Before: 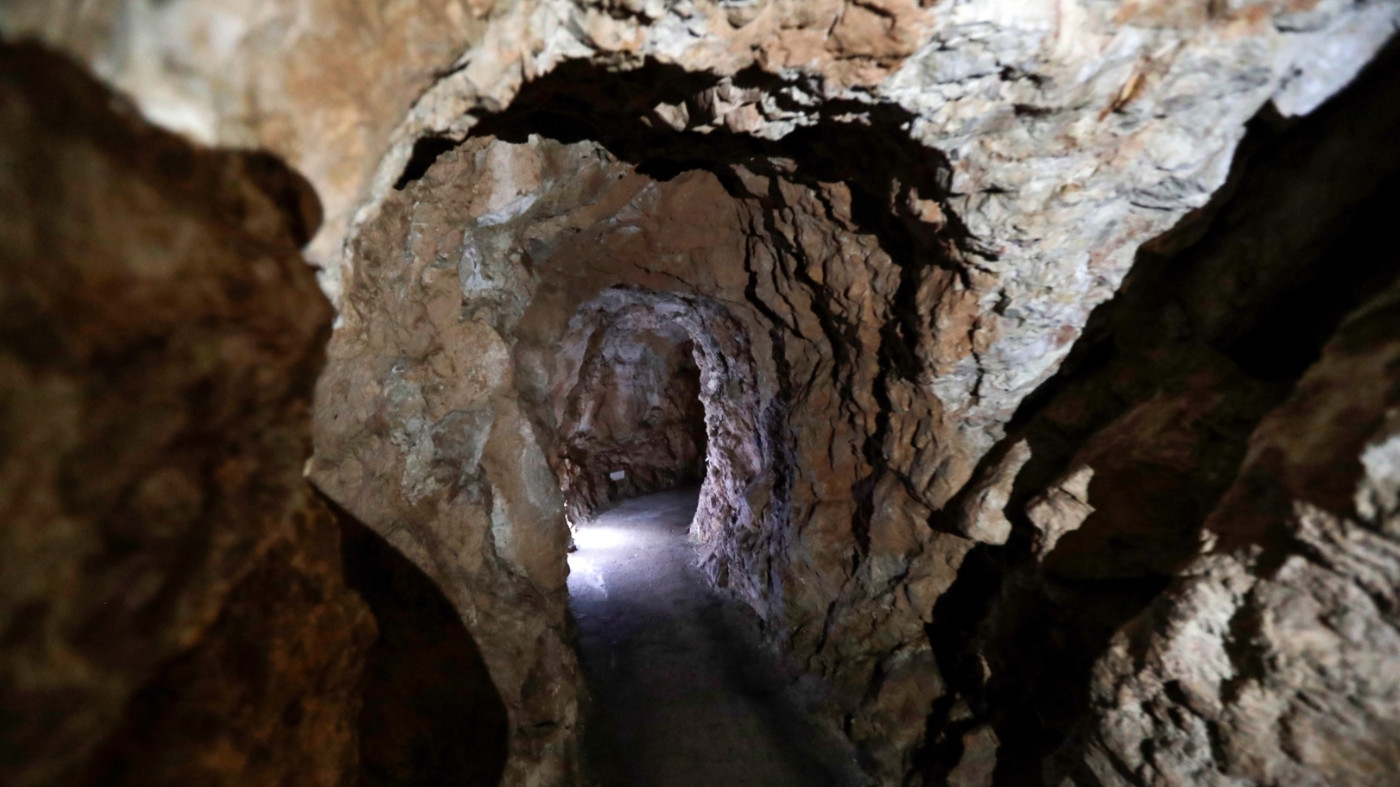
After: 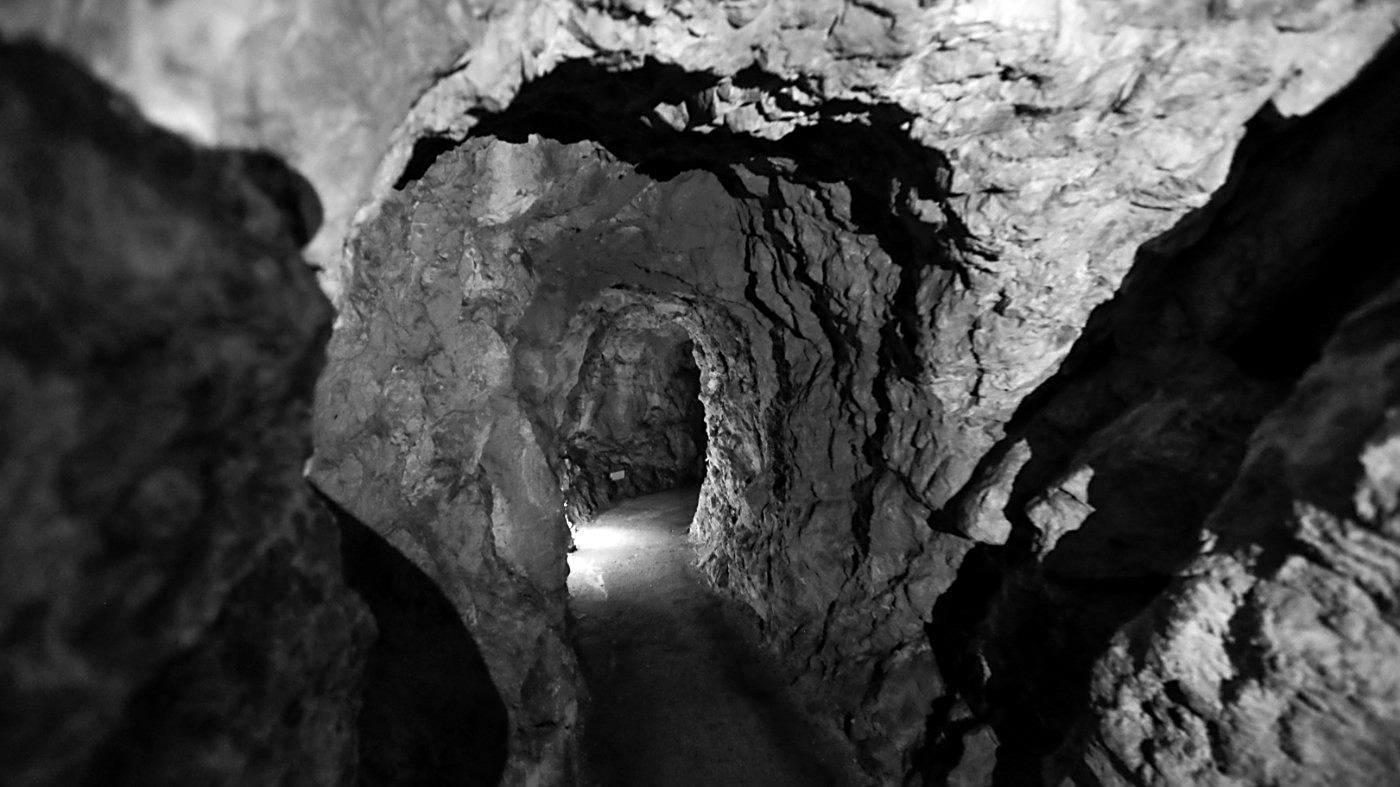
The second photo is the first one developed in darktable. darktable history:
color zones: curves: ch1 [(0.24, 0.629) (0.75, 0.5)]; ch2 [(0.255, 0.454) (0.745, 0.491)], mix 102.12%
sharpen: on, module defaults
monochrome: on, module defaults
